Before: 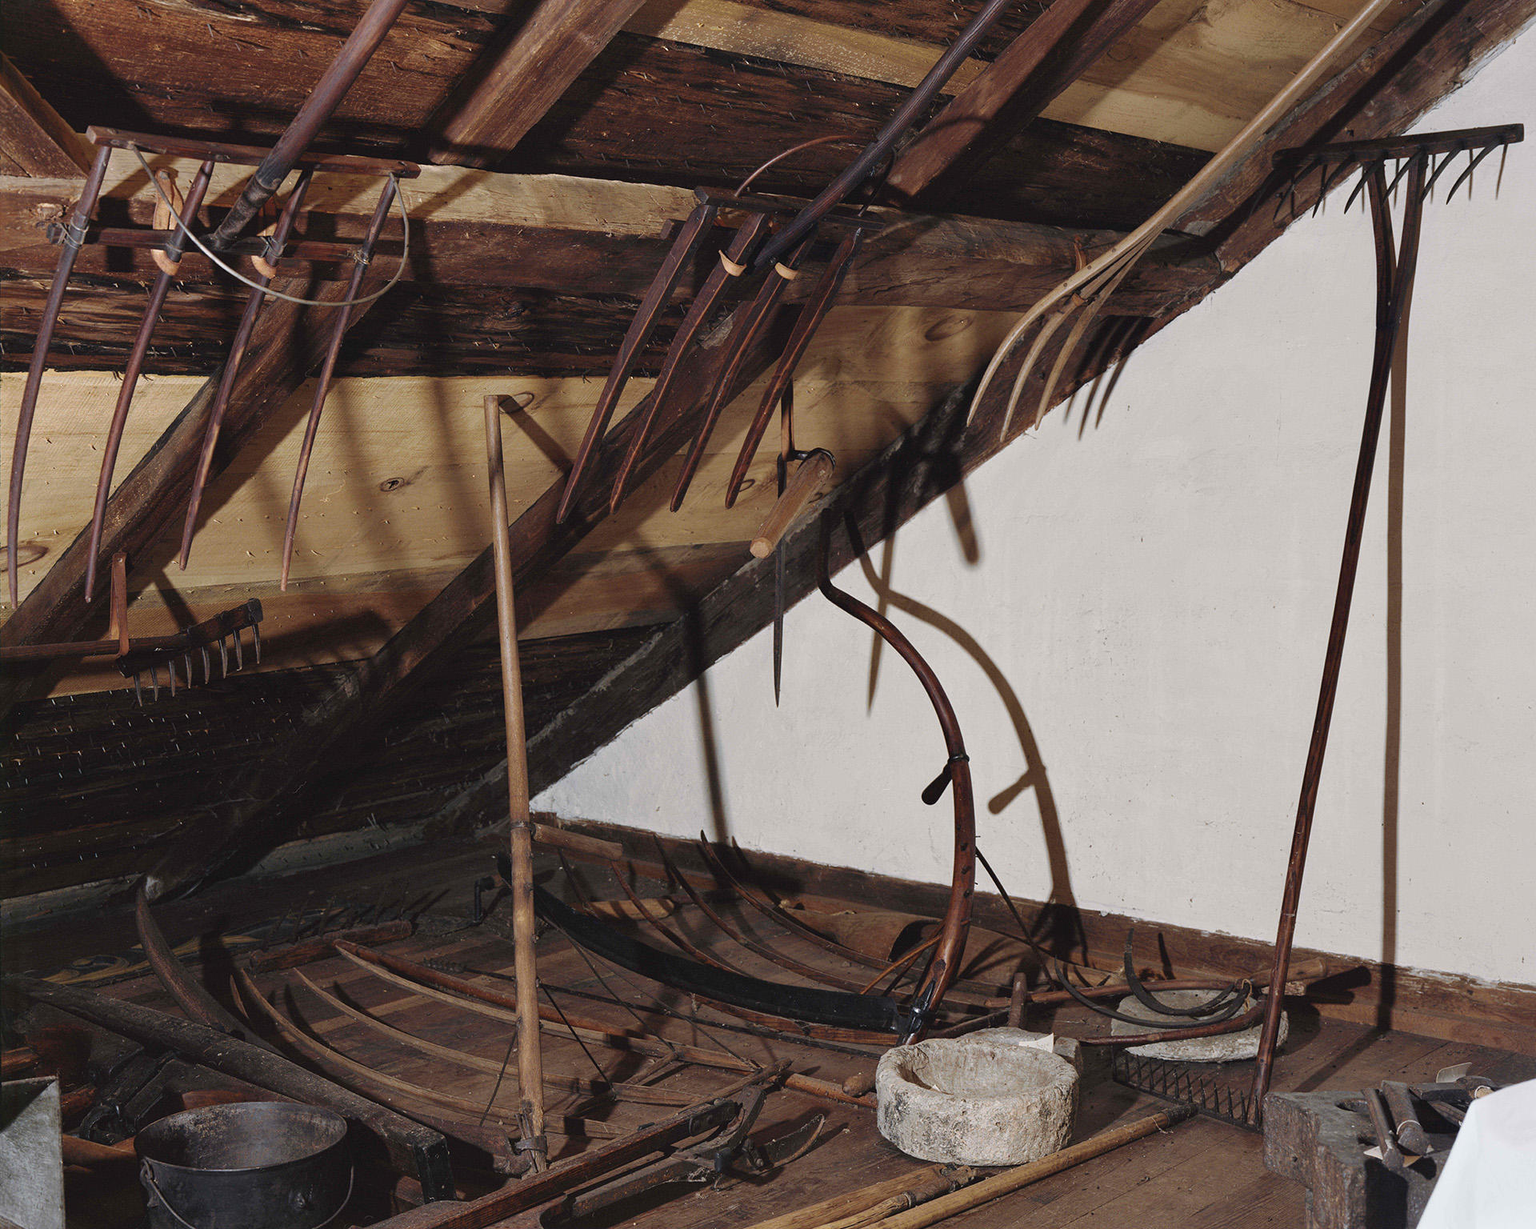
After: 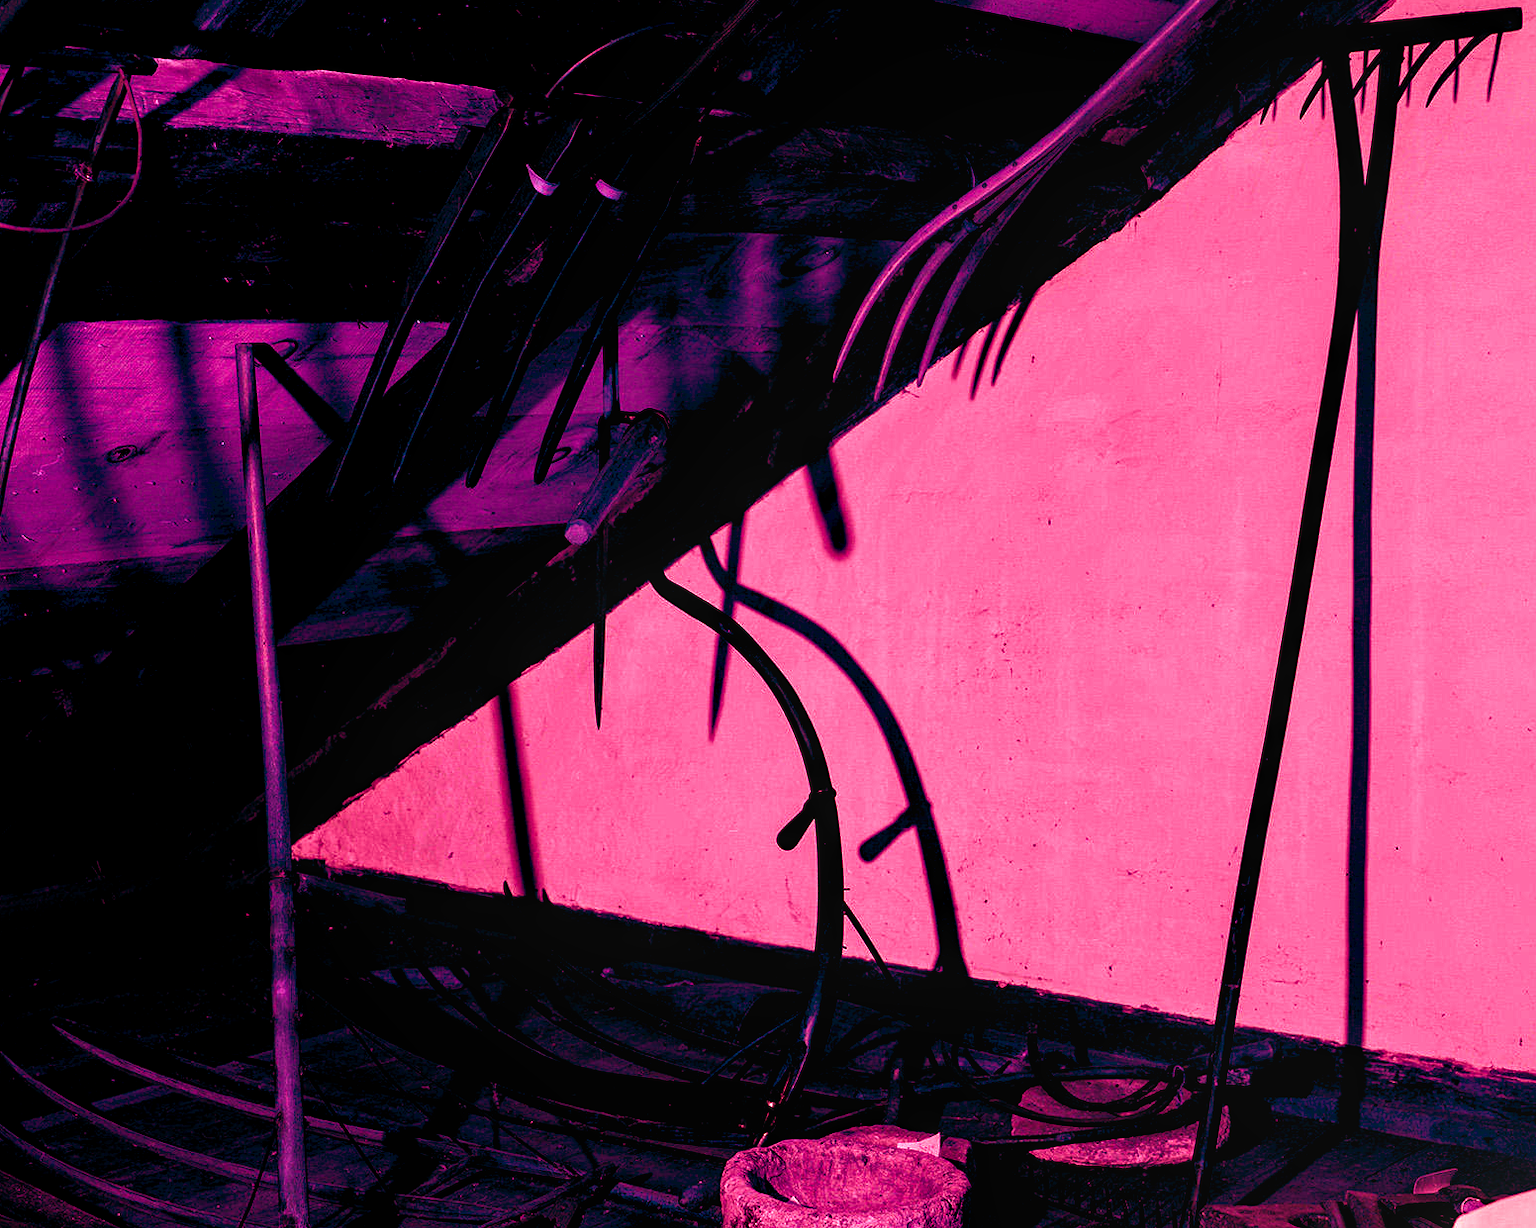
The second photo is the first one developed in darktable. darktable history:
color balance rgb: shadows lift › luminance -18.76%, shadows lift › chroma 35.44%, power › luminance -3.76%, power › hue 142.17°, highlights gain › chroma 7.5%, highlights gain › hue 184.75°, global offset › luminance -0.52%, global offset › chroma 0.91%, global offset › hue 173.36°, shadows fall-off 300%, white fulcrum 2 EV, highlights fall-off 300%, linear chroma grading › shadows 17.19%, linear chroma grading › highlights 61.12%, linear chroma grading › global chroma 50%, hue shift -150.52°, perceptual brilliance grading › global brilliance 12%, mask middle-gray fulcrum 100%, contrast gray fulcrum 38.43%, contrast 35.15%, saturation formula JzAzBz (2021)
crop: left 19.159%, top 9.58%, bottom 9.58%
exposure: black level correction 0.01, exposure 0.014 EV, compensate highlight preservation false
local contrast: on, module defaults
